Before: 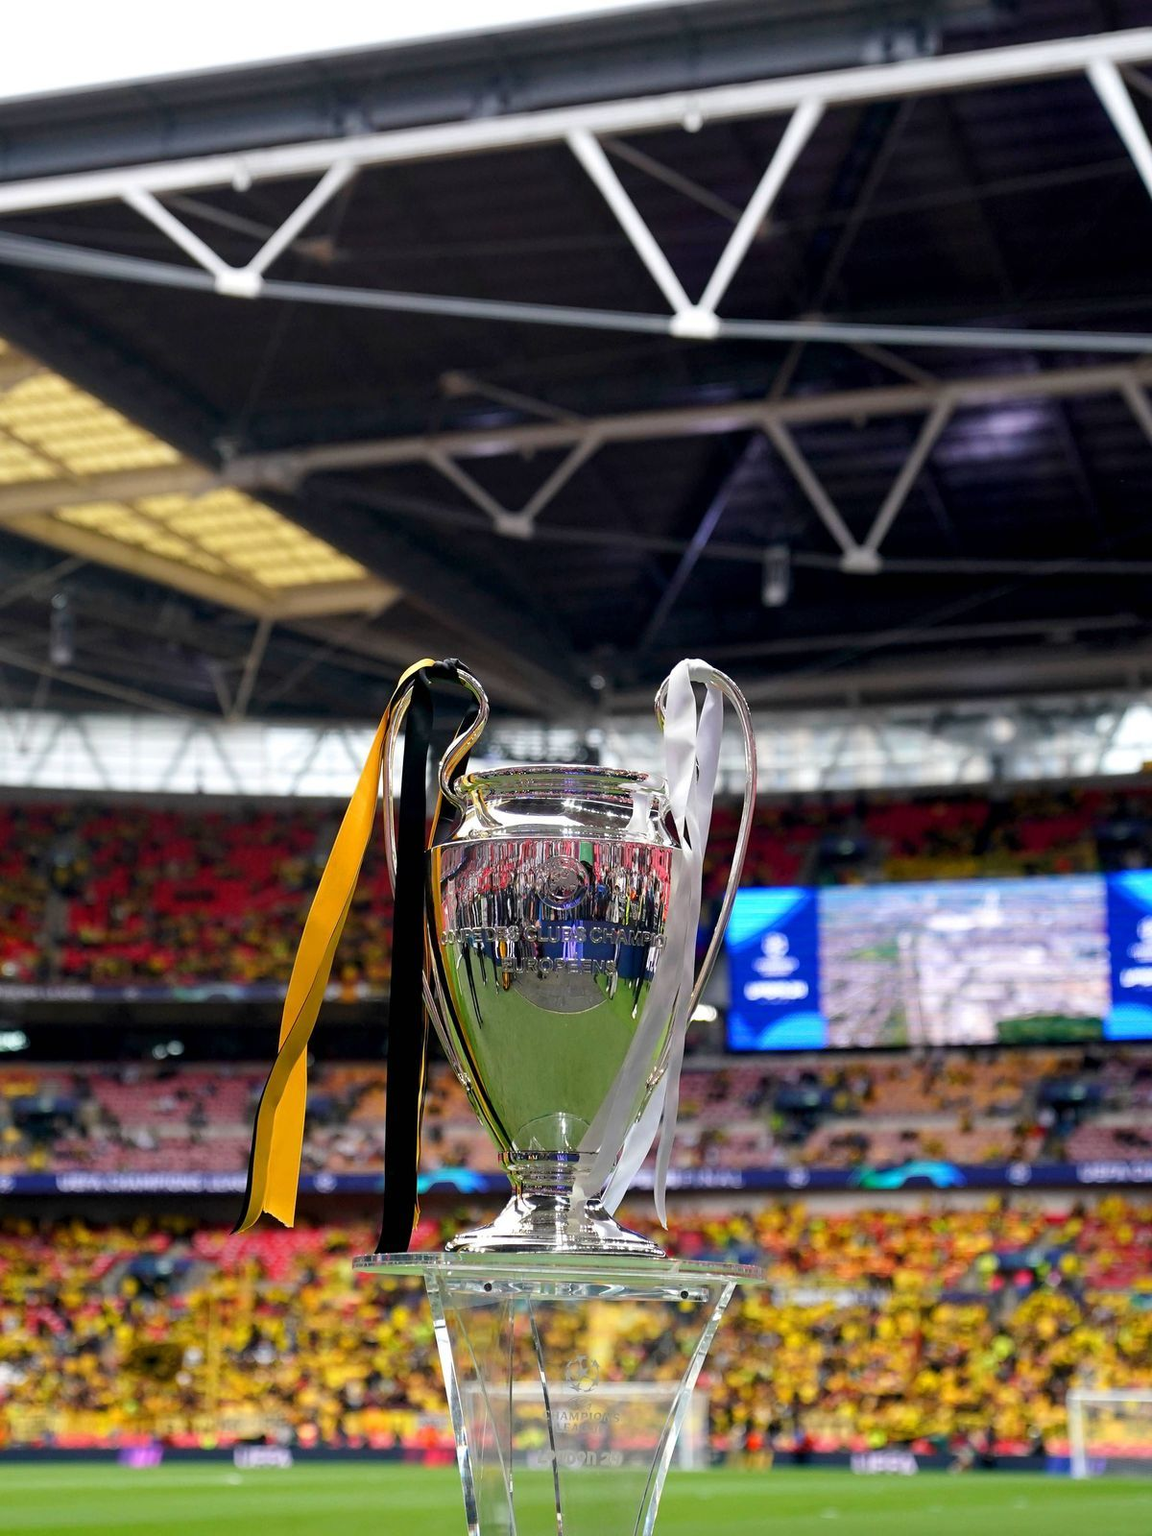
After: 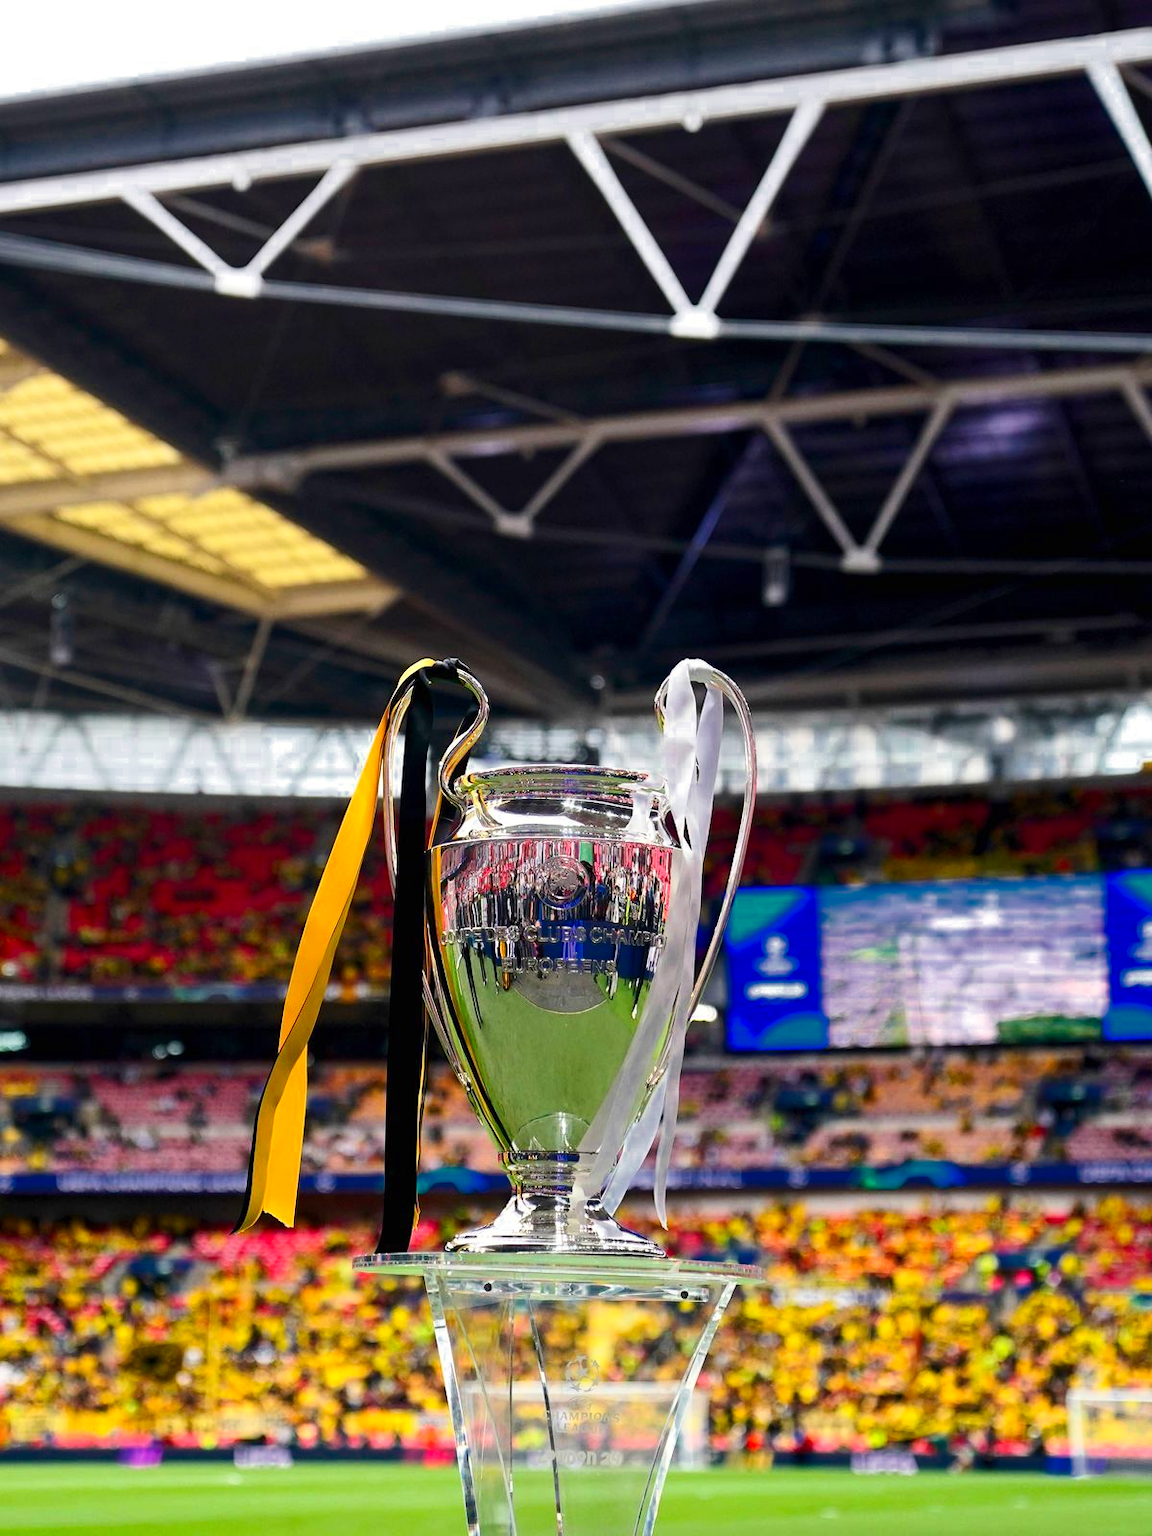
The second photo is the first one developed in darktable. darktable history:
color zones: curves: ch0 [(0, 0.497) (0.143, 0.5) (0.286, 0.5) (0.429, 0.483) (0.571, 0.116) (0.714, -0.006) (0.857, 0.28) (1, 0.497)]
contrast brightness saturation: contrast 0.226, brightness 0.113, saturation 0.294
